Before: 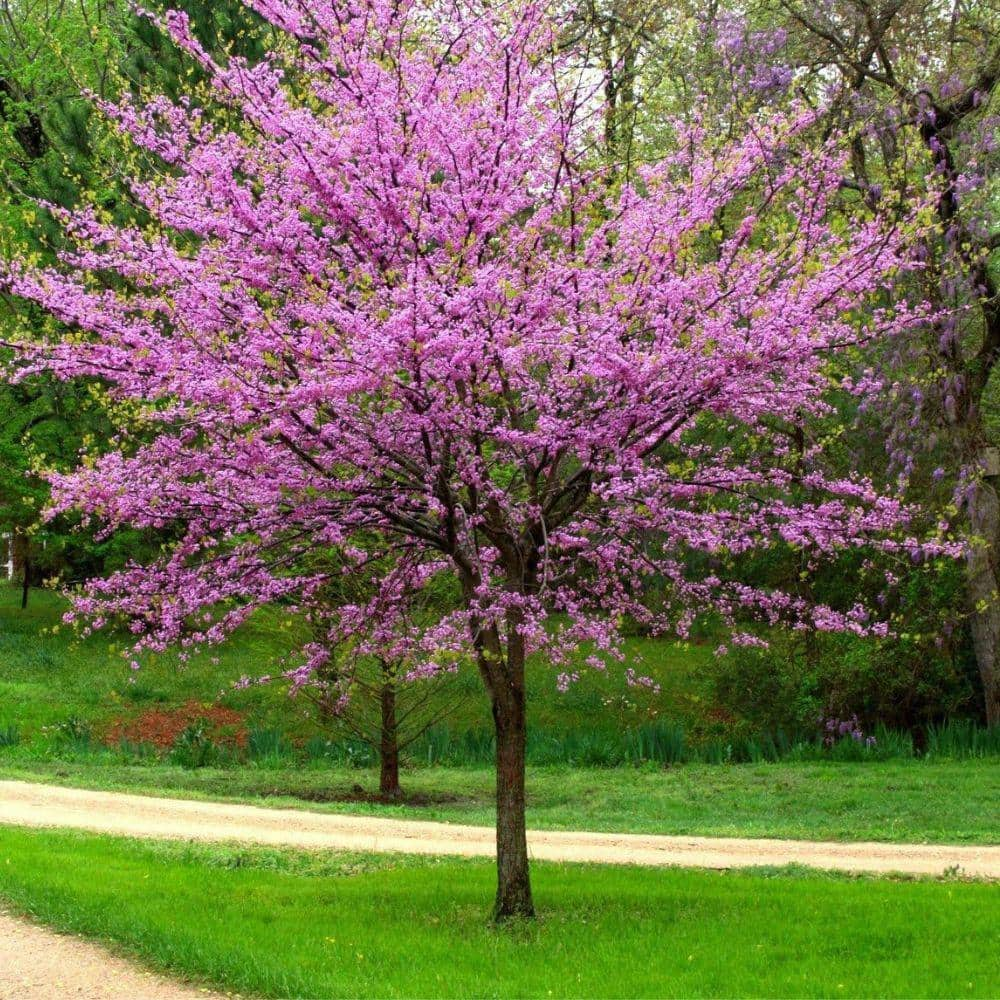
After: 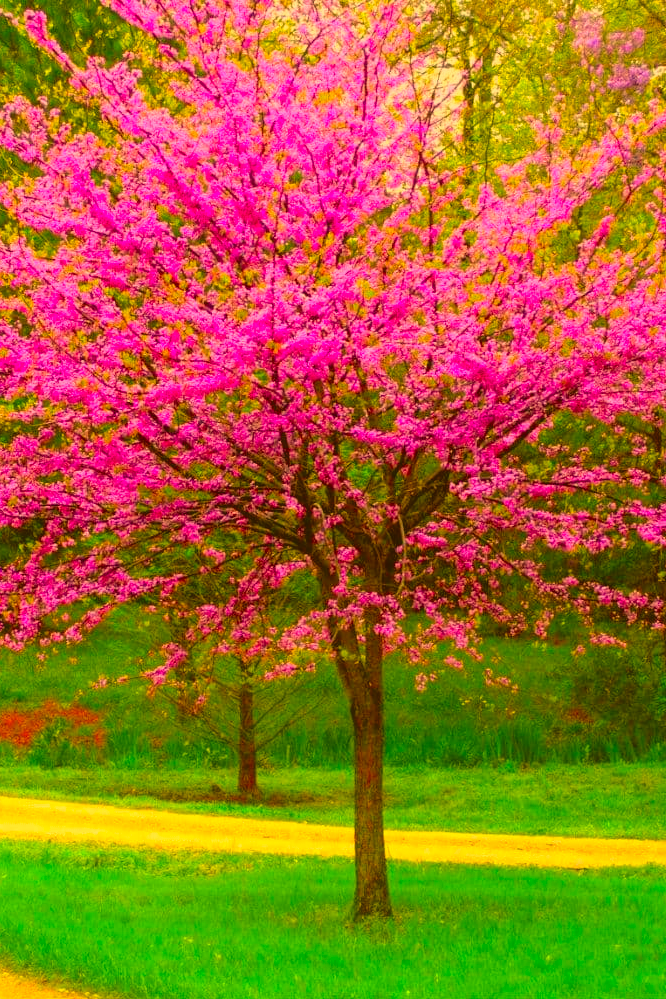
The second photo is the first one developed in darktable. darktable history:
contrast brightness saturation: contrast -0.1, brightness 0.05, saturation 0.08
color correction: highlights a* 10.44, highlights b* 30.04, shadows a* 2.73, shadows b* 17.51, saturation 1.72
crop and rotate: left 14.292%, right 19.041%
bloom: size 38%, threshold 95%, strength 30%
